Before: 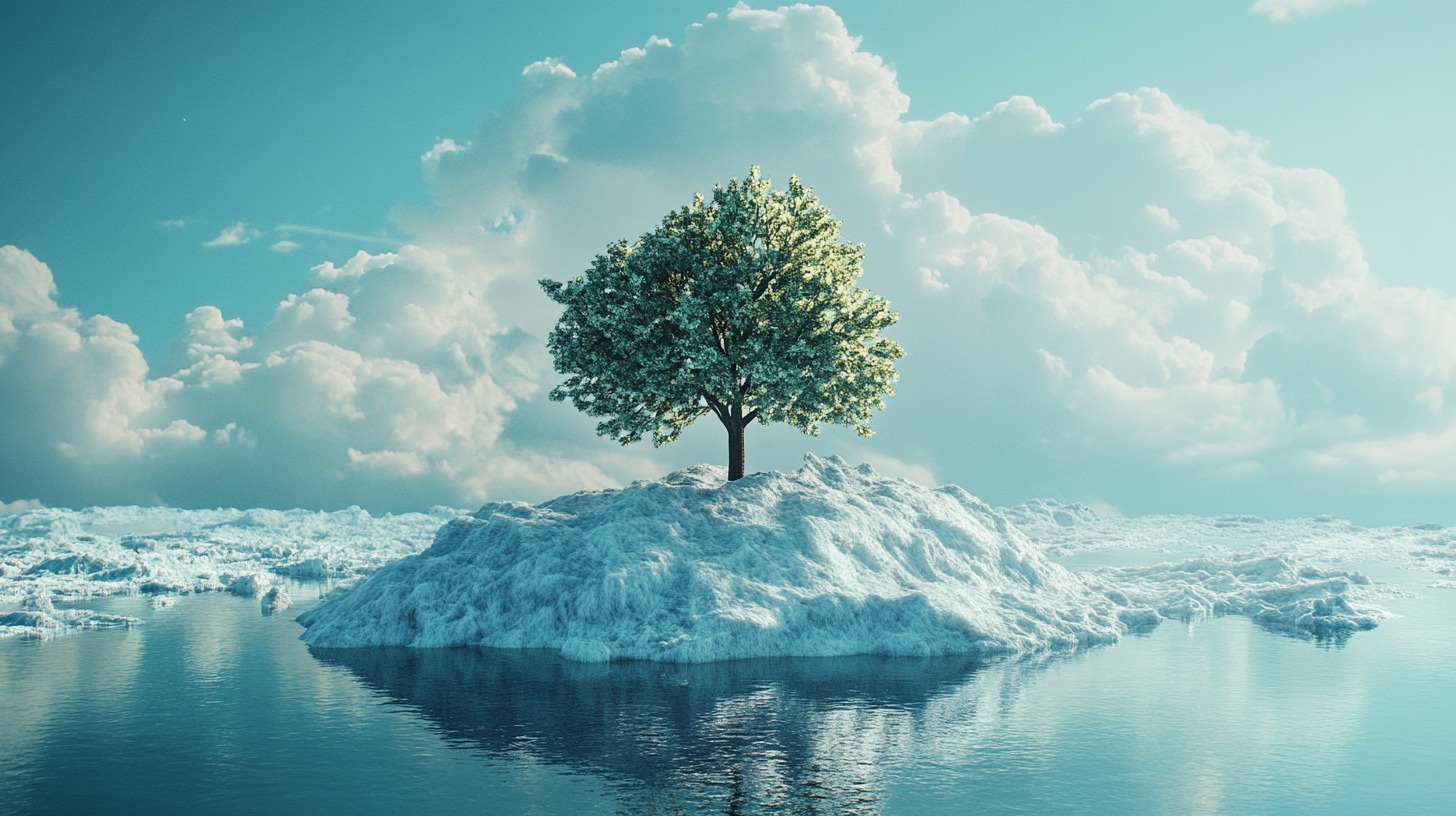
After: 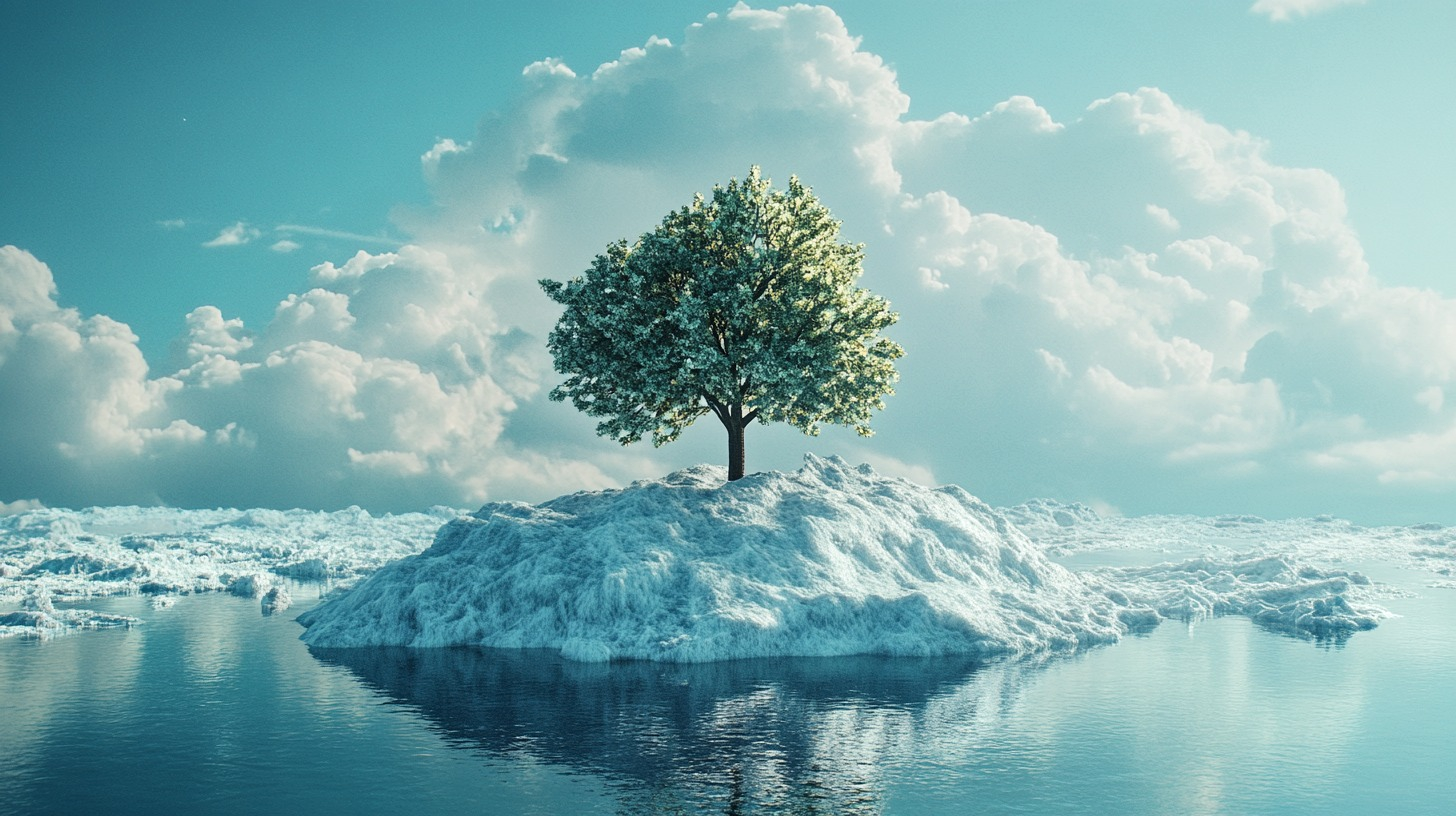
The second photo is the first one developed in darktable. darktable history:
local contrast: mode bilateral grid, contrast 20, coarseness 51, detail 119%, midtone range 0.2
